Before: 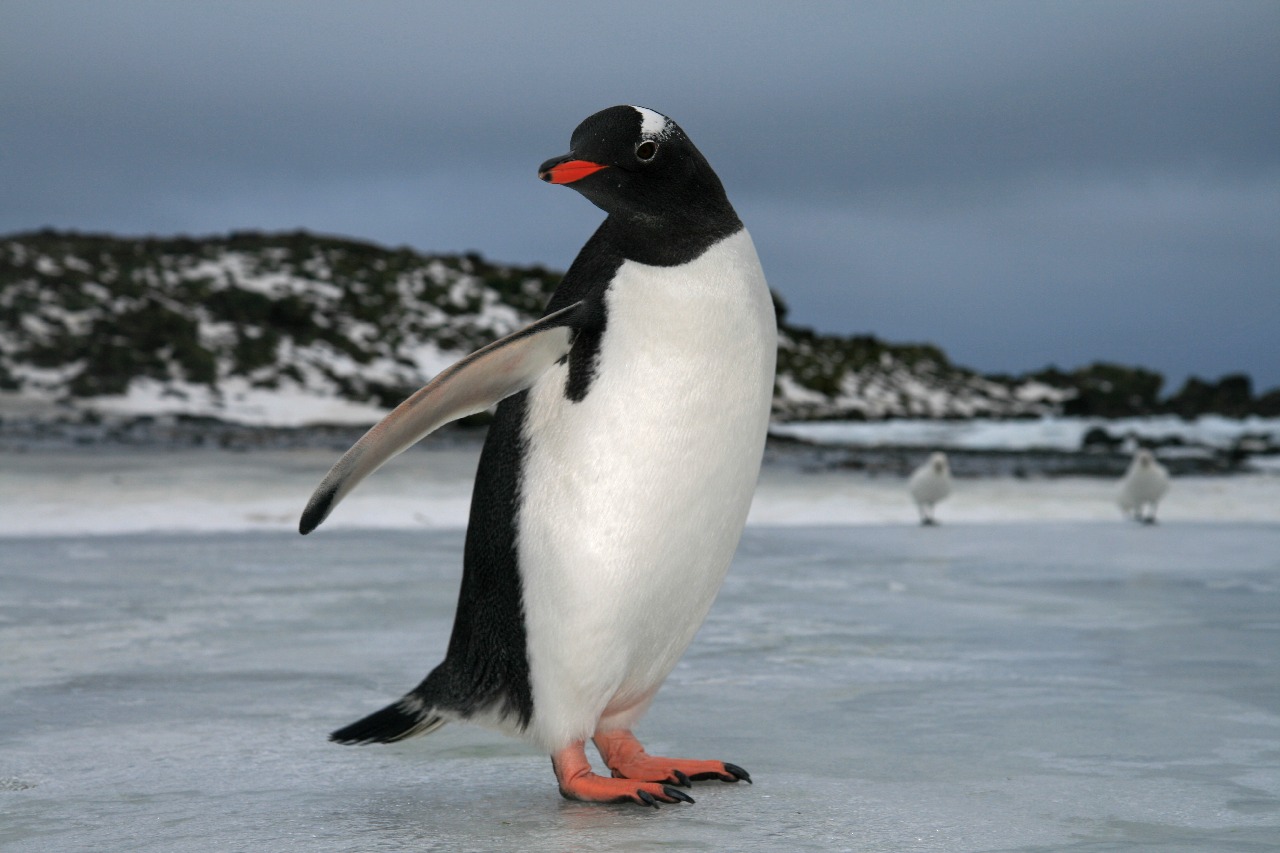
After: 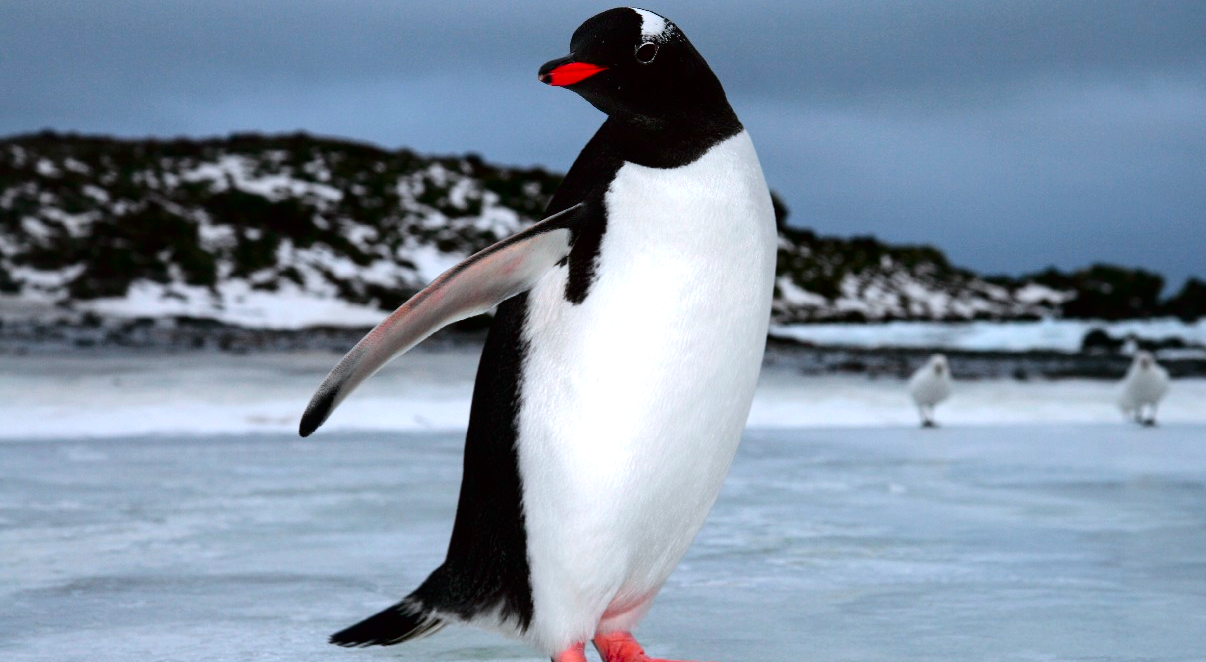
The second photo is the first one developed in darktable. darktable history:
tone equalizer: -8 EV -0.39 EV, -7 EV -0.398 EV, -6 EV -0.3 EV, -5 EV -0.201 EV, -3 EV 0.226 EV, -2 EV 0.34 EV, -1 EV 0.388 EV, +0 EV 0.438 EV
crop and rotate: angle 0.025°, top 11.575%, right 5.659%, bottom 10.722%
color correction: highlights a* -4.09, highlights b* -10.89
tone curve: curves: ch0 [(0, 0) (0.106, 0.026) (0.275, 0.155) (0.392, 0.314) (0.513, 0.481) (0.657, 0.667) (1, 1)]; ch1 [(0, 0) (0.5, 0.511) (0.536, 0.579) (0.587, 0.69) (1, 1)]; ch2 [(0, 0) (0.5, 0.5) (0.55, 0.552) (0.625, 0.699) (1, 1)], color space Lab, independent channels, preserve colors none
